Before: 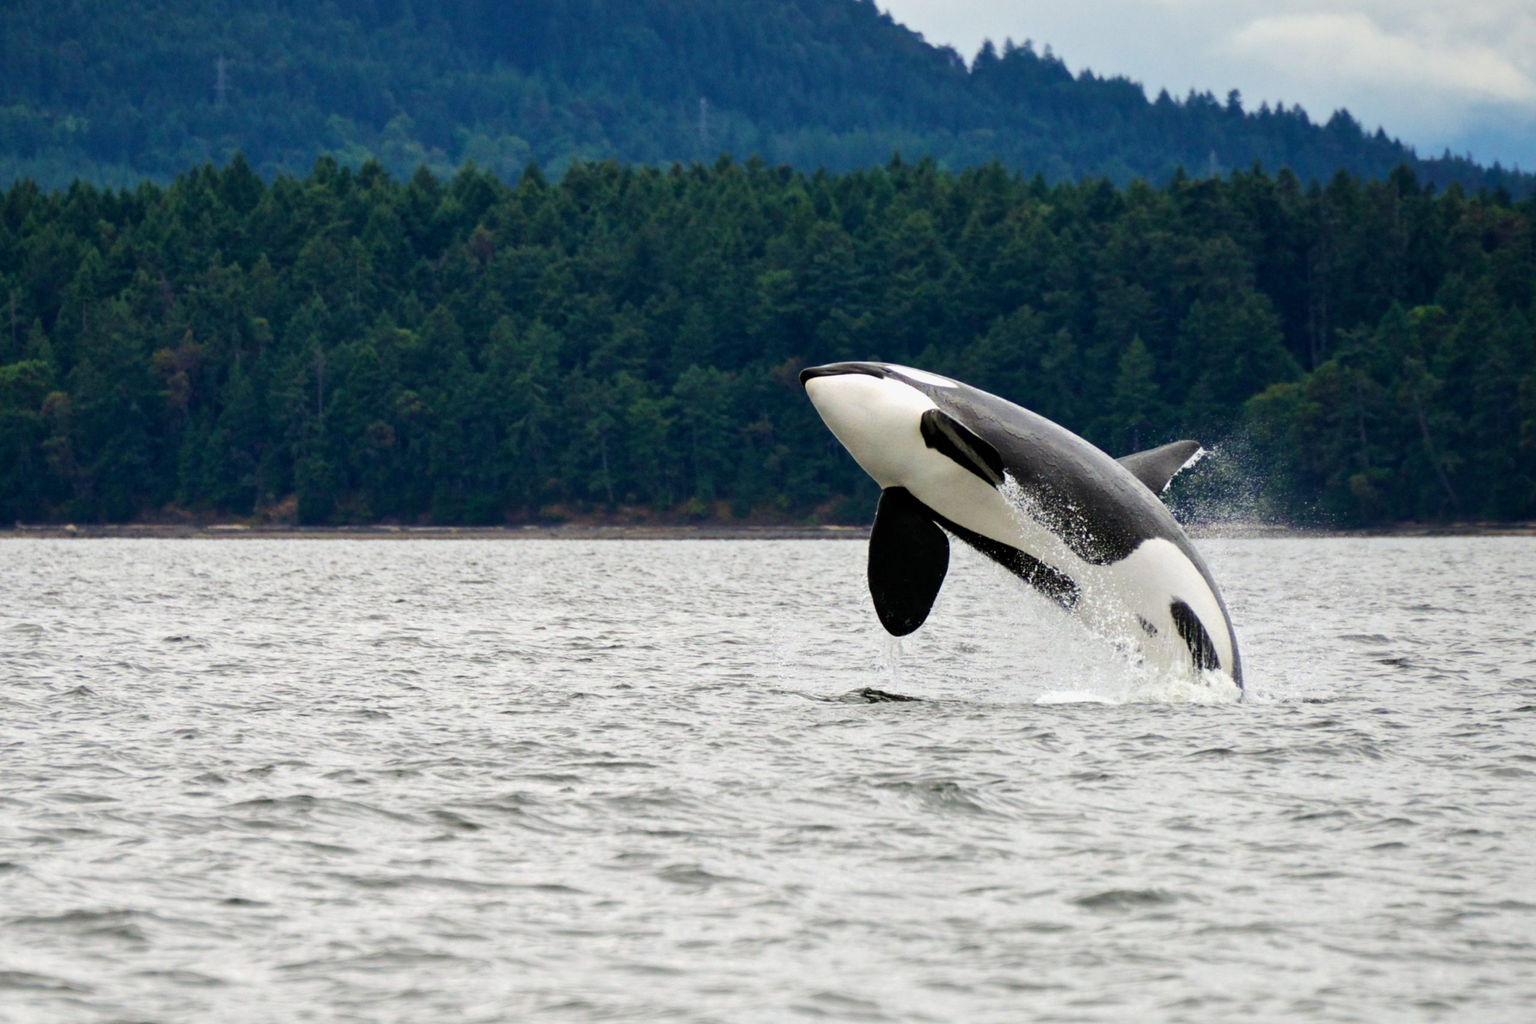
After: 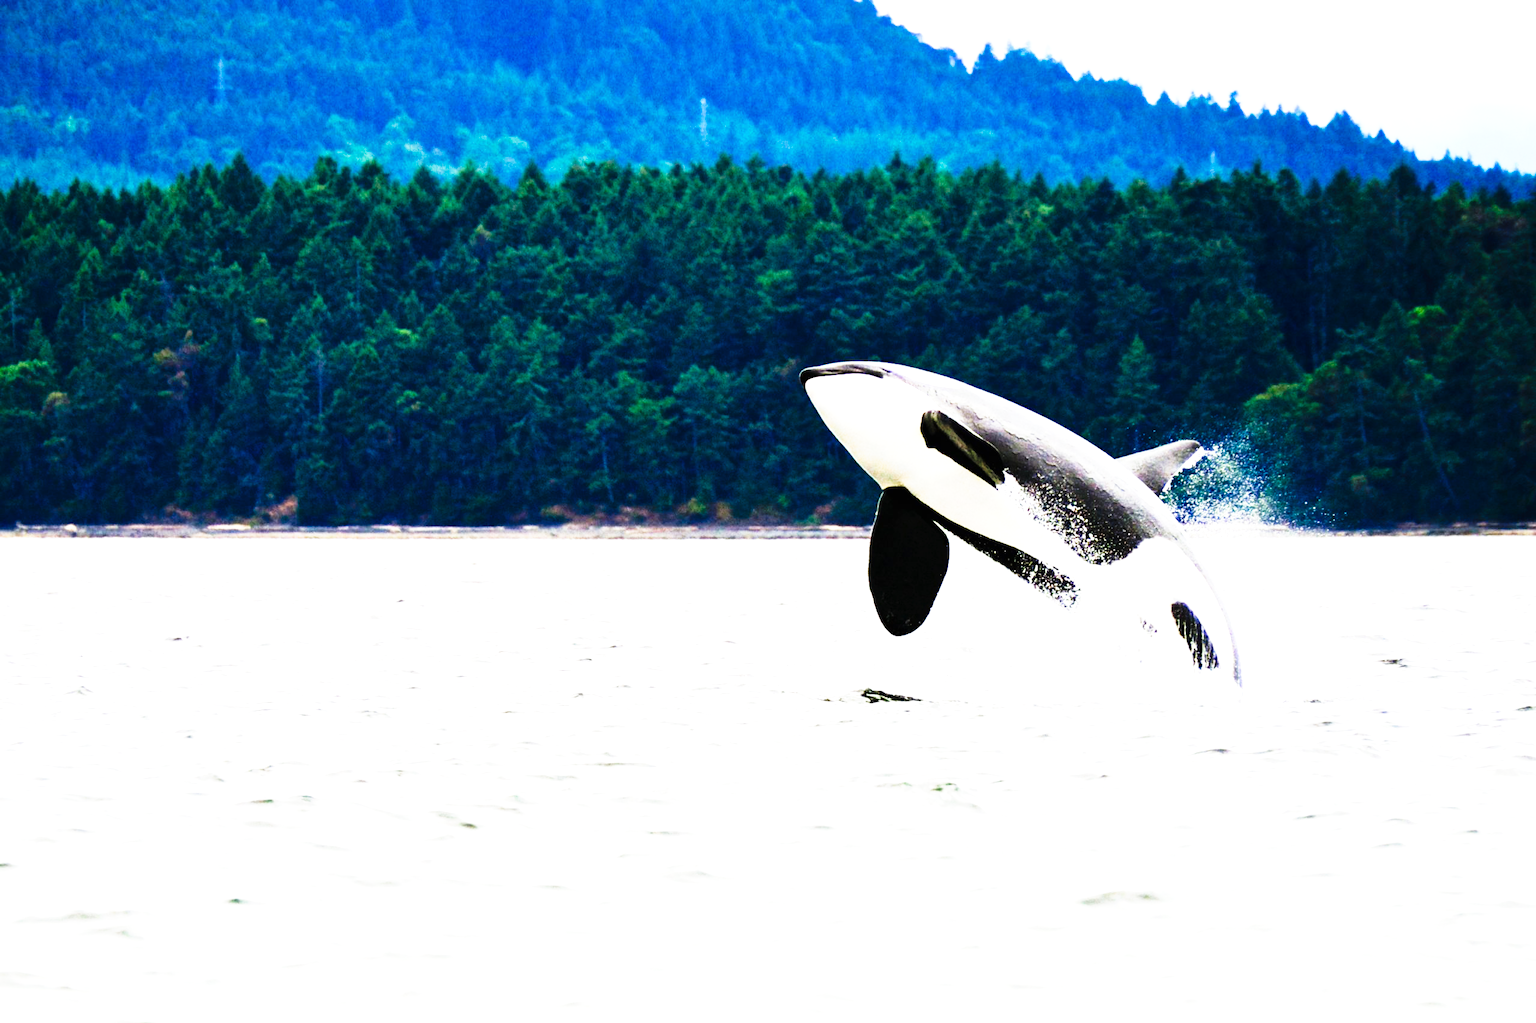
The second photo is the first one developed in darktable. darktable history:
tone curve: curves: ch0 [(0, 0) (0.003, 0.003) (0.011, 0.006) (0.025, 0.012) (0.044, 0.02) (0.069, 0.023) (0.1, 0.029) (0.136, 0.037) (0.177, 0.058) (0.224, 0.084) (0.277, 0.137) (0.335, 0.209) (0.399, 0.336) (0.468, 0.478) (0.543, 0.63) (0.623, 0.789) (0.709, 0.903) (0.801, 0.967) (0.898, 0.987) (1, 1)], preserve colors none
exposure: black level correction 0, exposure 1.55 EV, compensate exposure bias true, compensate highlight preservation false
